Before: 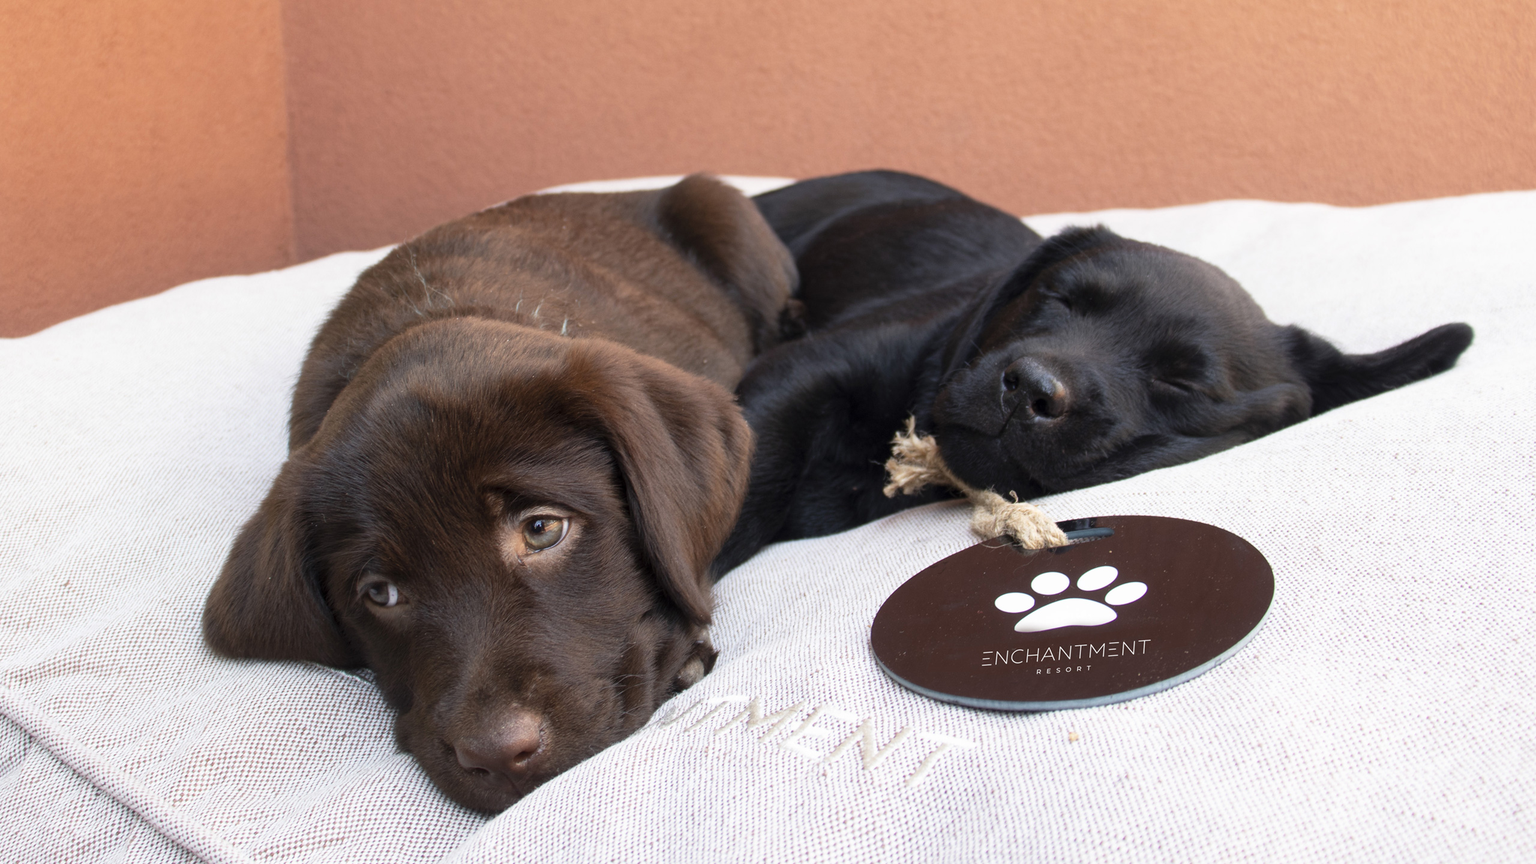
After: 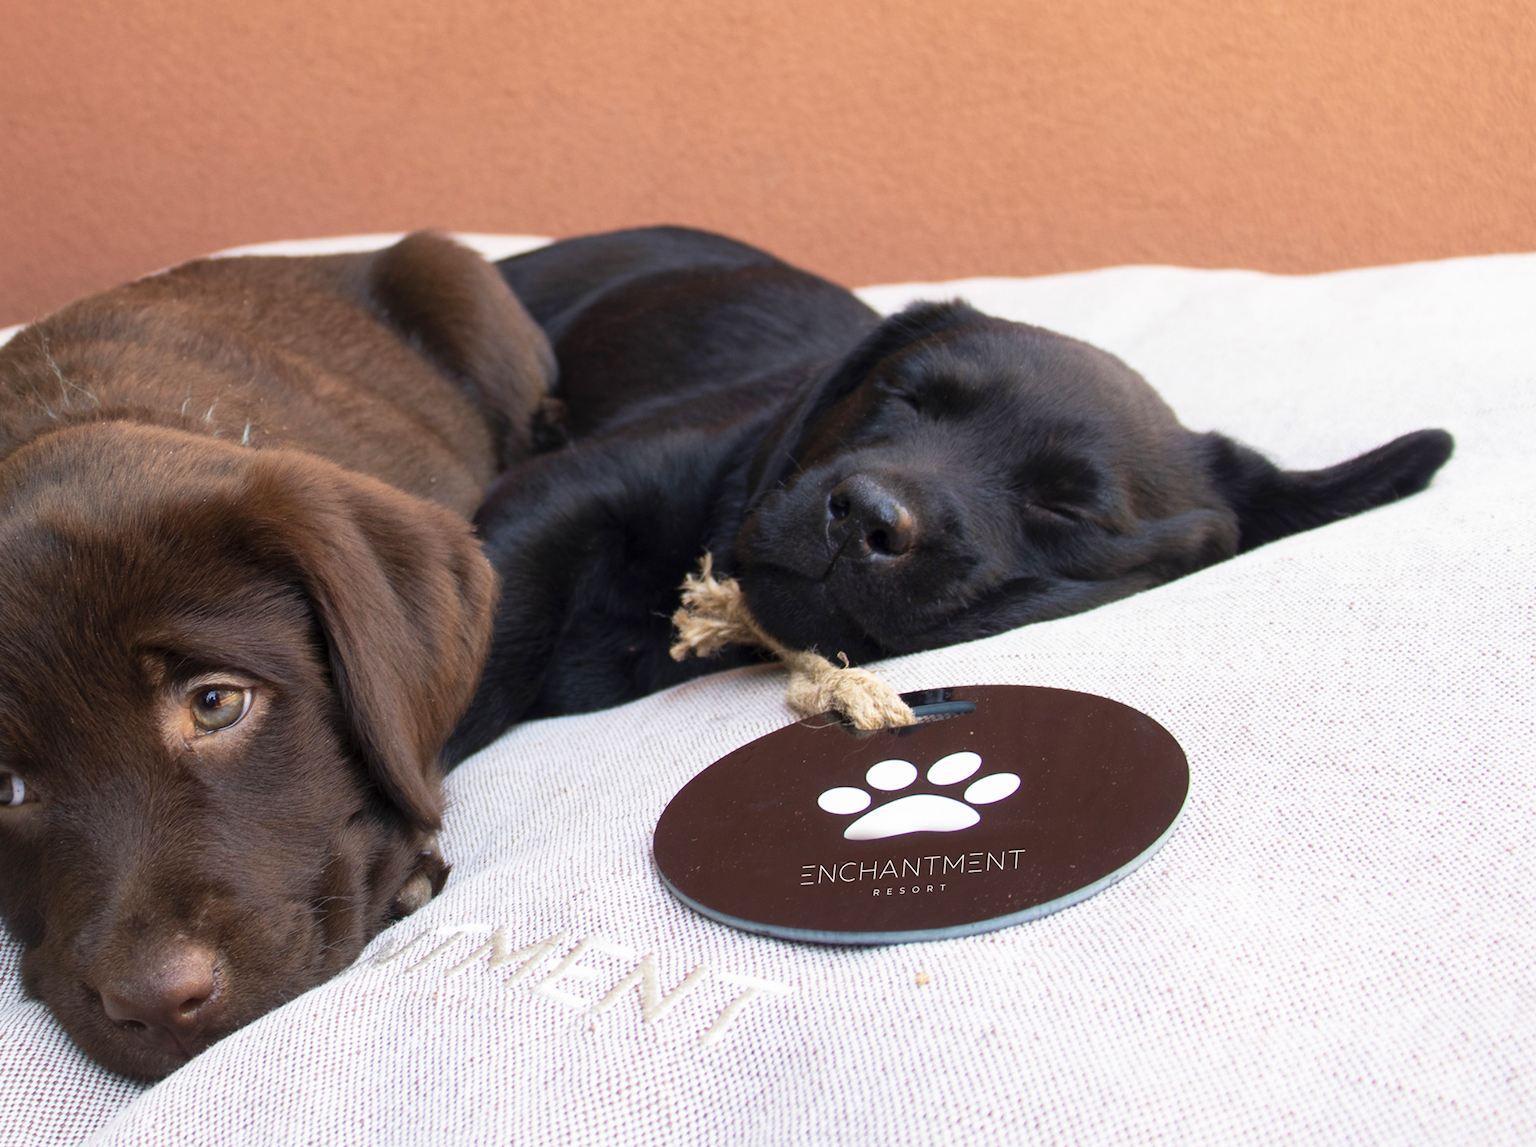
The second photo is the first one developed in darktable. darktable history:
crop and rotate: left 24.721%
velvia: on, module defaults
